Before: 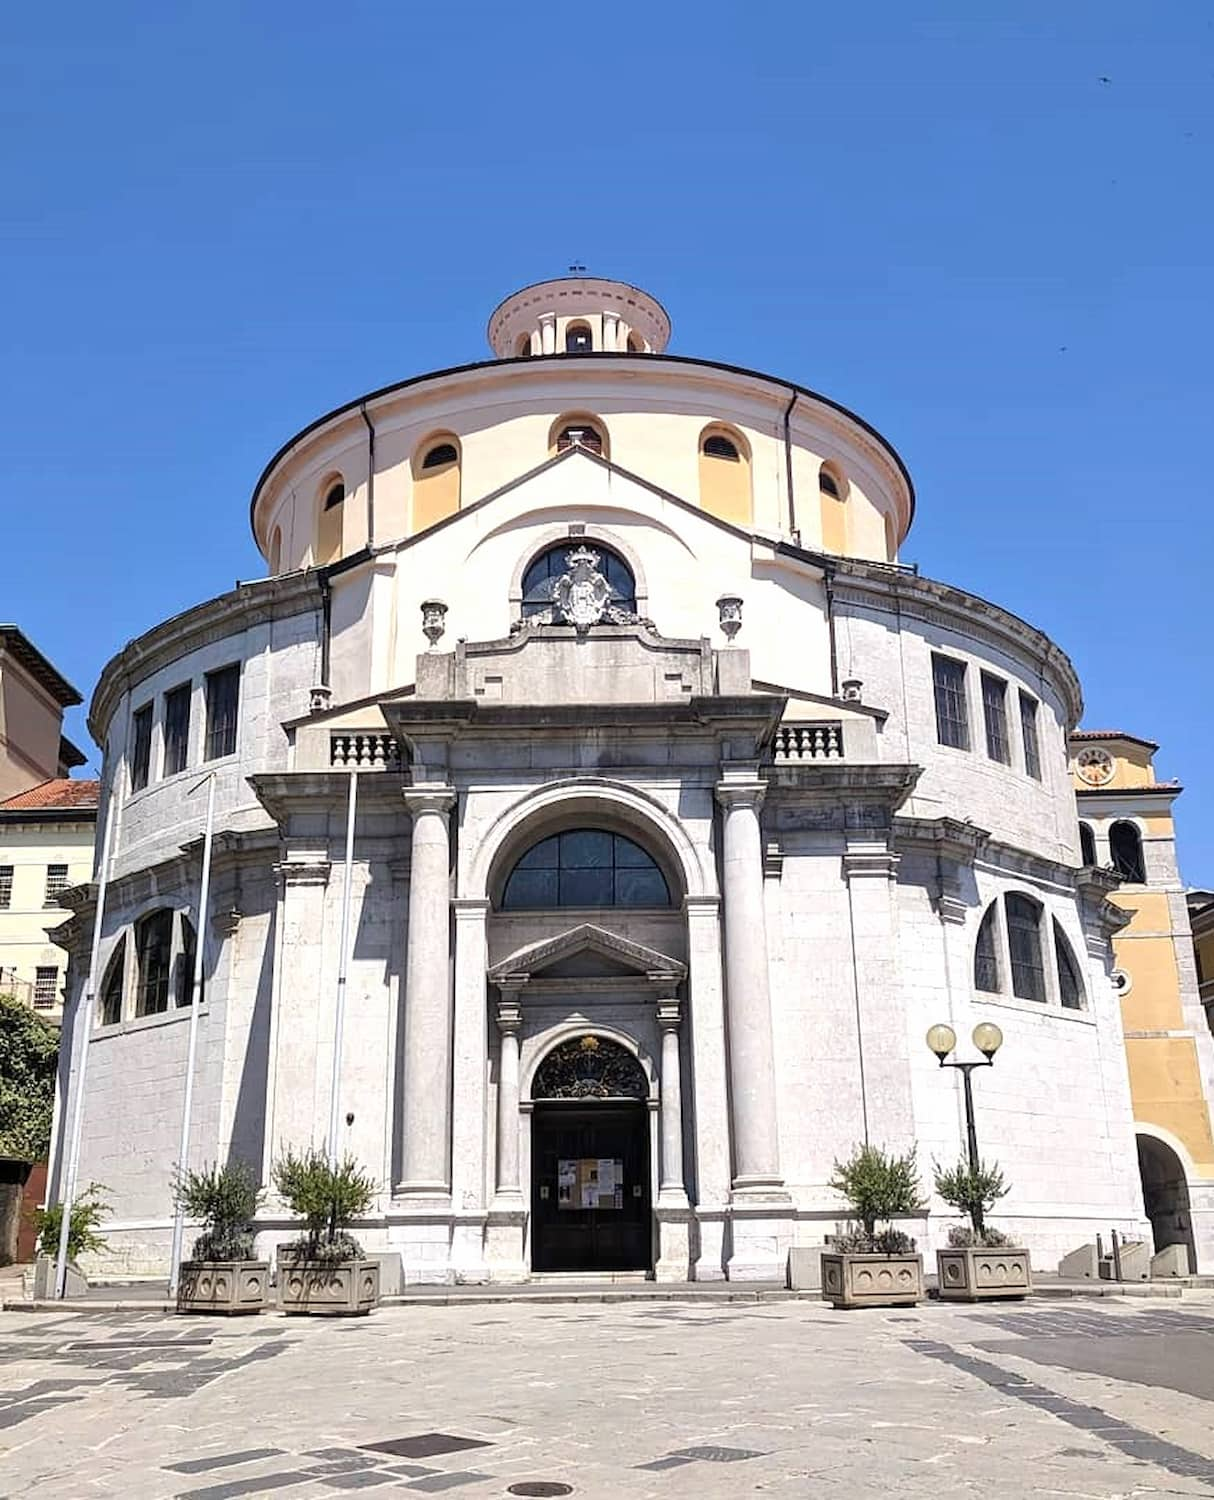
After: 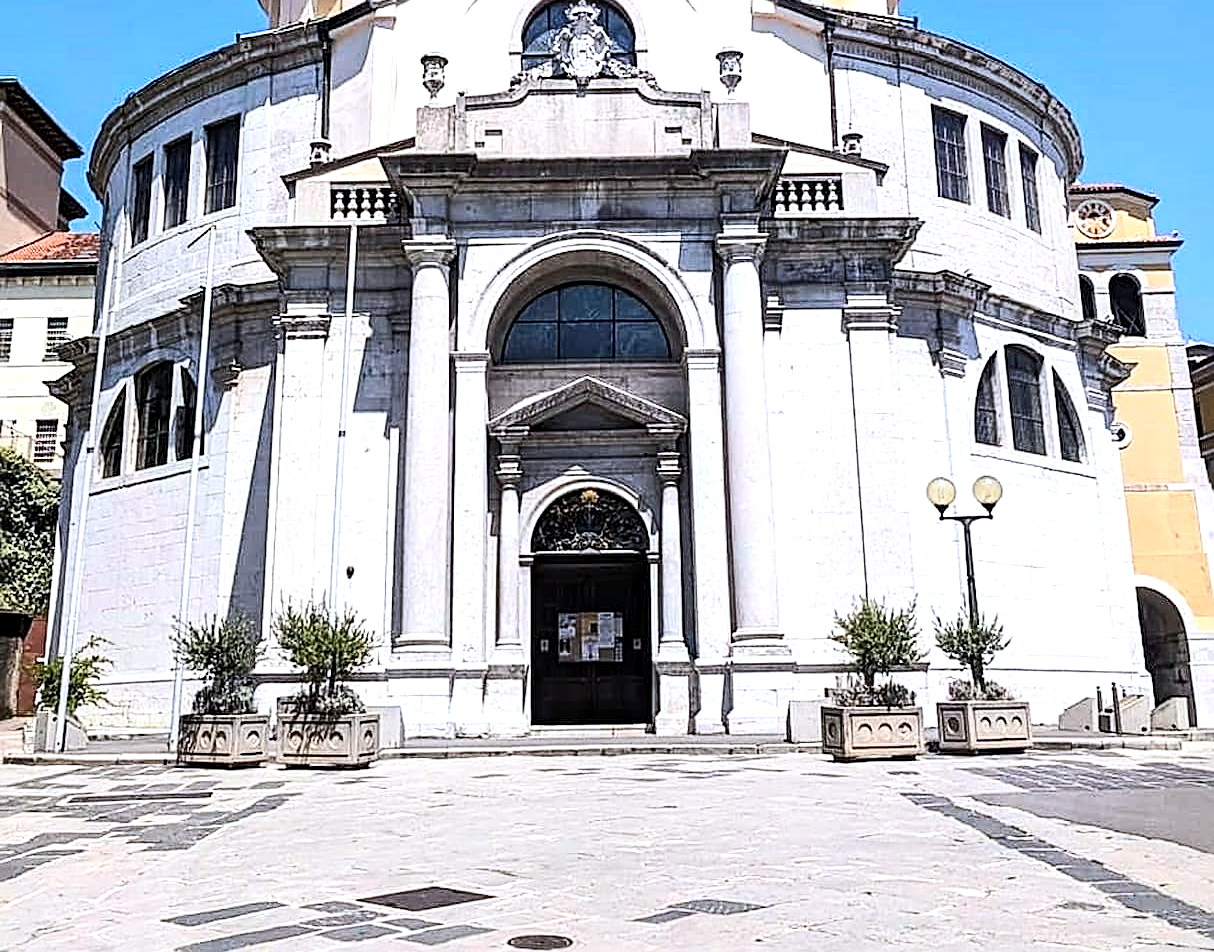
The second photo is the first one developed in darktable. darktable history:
crop and rotate: top 36.47%
local contrast: shadows 96%, midtone range 0.497
sharpen: radius 2.608, amount 0.685
contrast brightness saturation: contrast 0.202, brightness 0.148, saturation 0.147
color correction: highlights a* -0.84, highlights b* -8.99
tone equalizer: -8 EV -0.391 EV, -7 EV -0.415 EV, -6 EV -0.32 EV, -5 EV -0.216 EV, -3 EV 0.226 EV, -2 EV 0.31 EV, -1 EV 0.37 EV, +0 EV 0.41 EV, edges refinement/feathering 500, mask exposure compensation -1.57 EV, preserve details no
